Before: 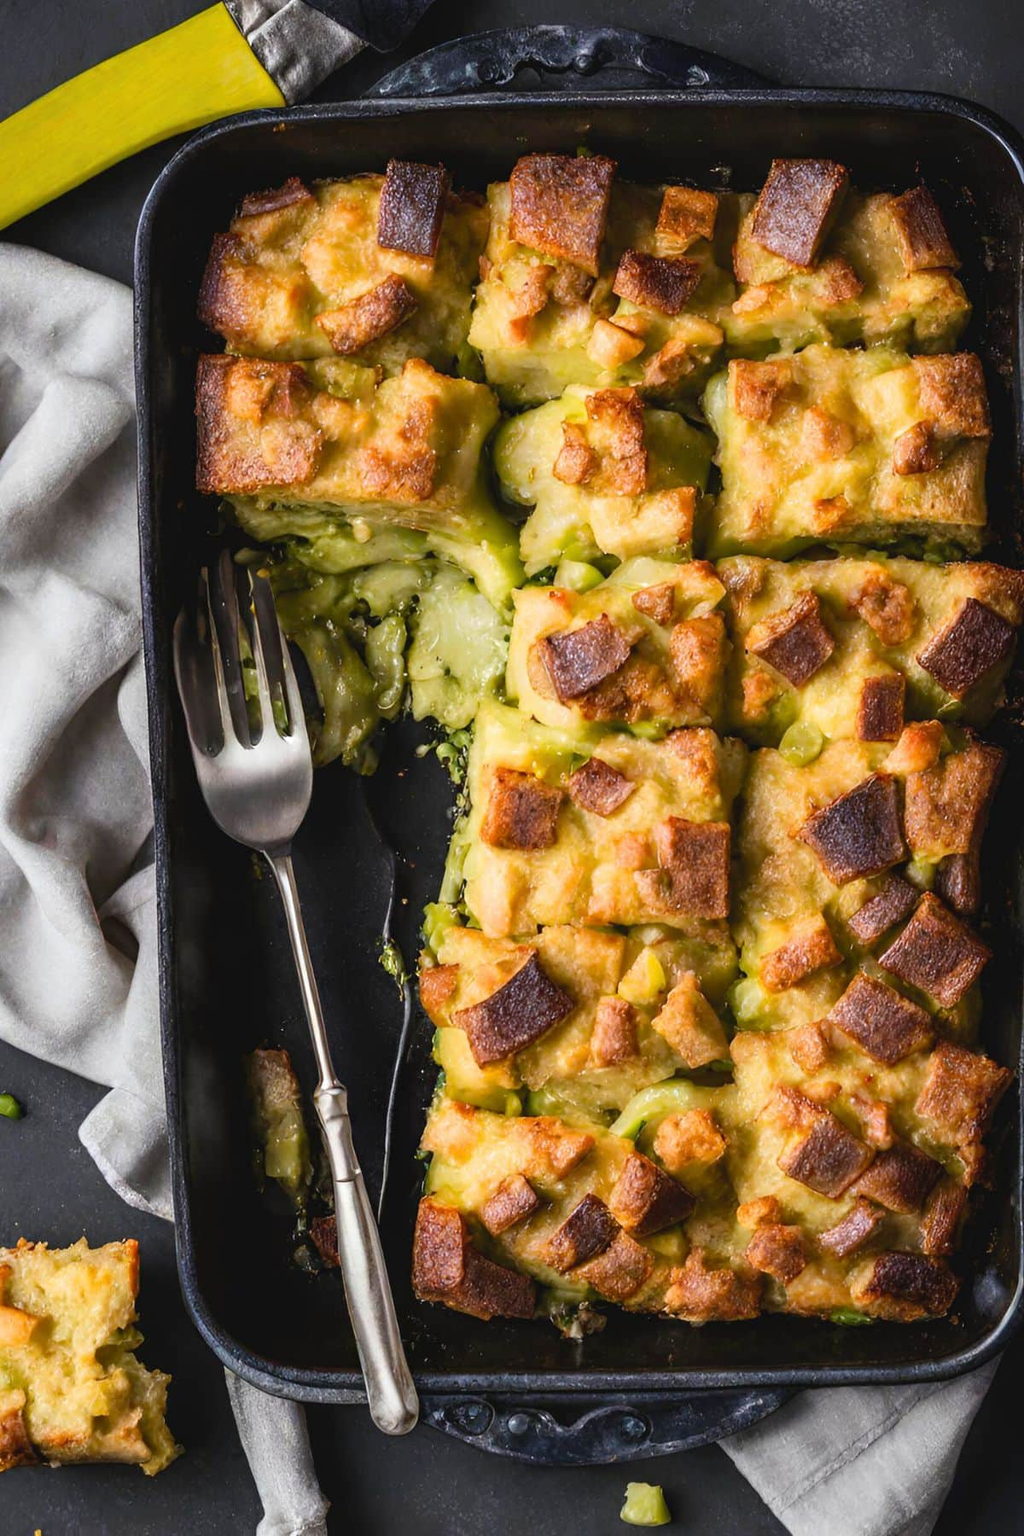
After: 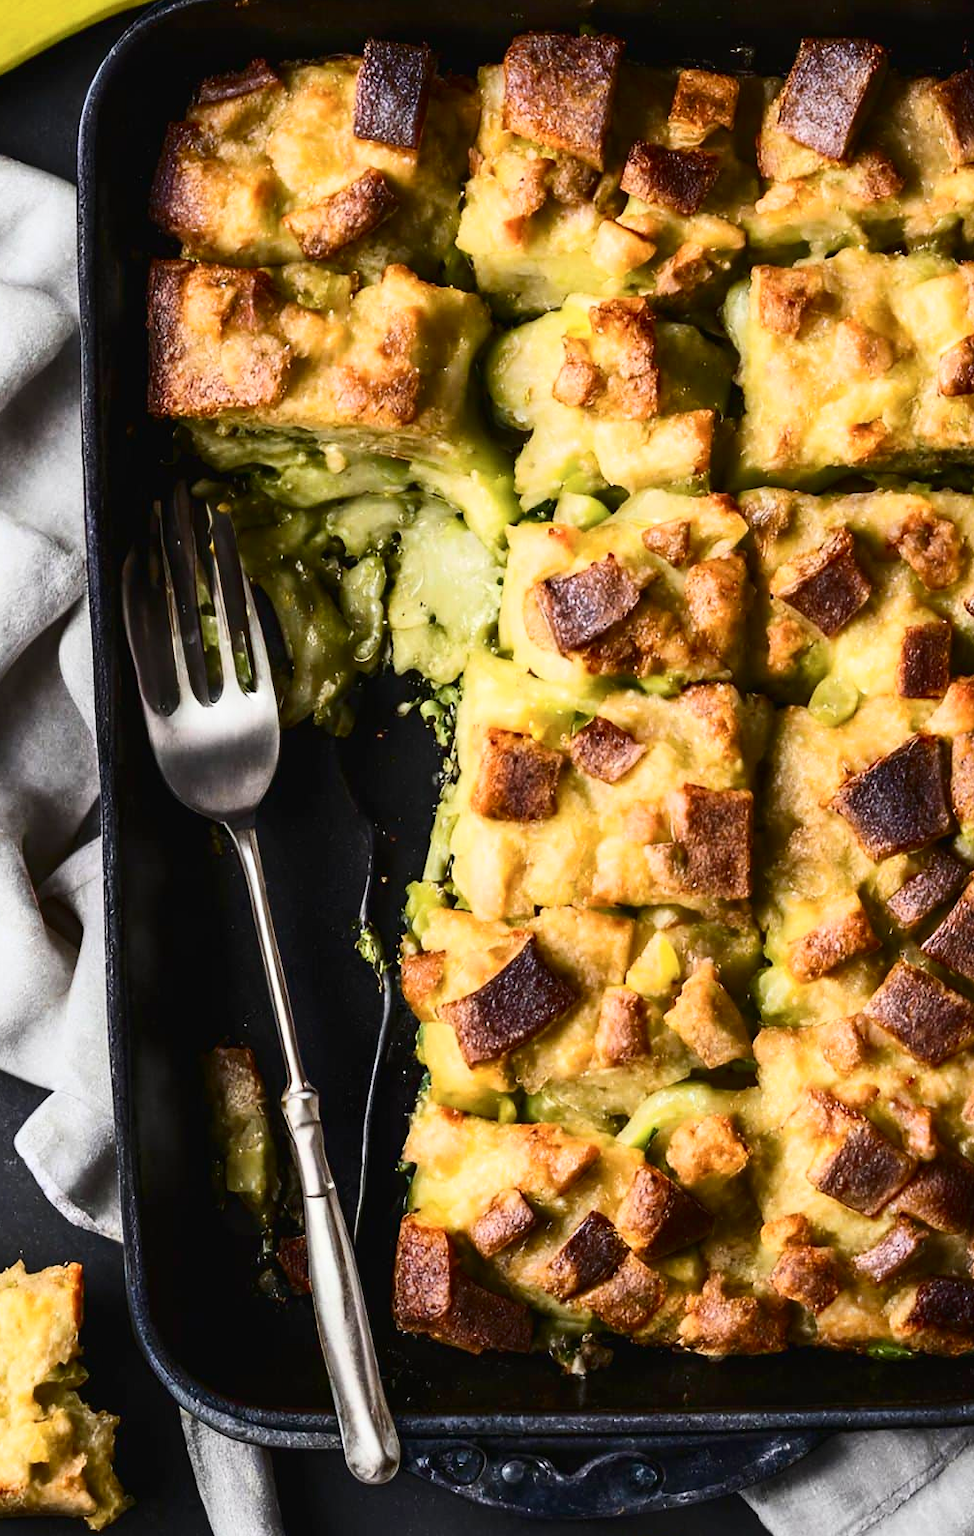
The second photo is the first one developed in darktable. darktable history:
crop: left 6.446%, top 8.188%, right 9.538%, bottom 3.548%
contrast brightness saturation: contrast 0.28
